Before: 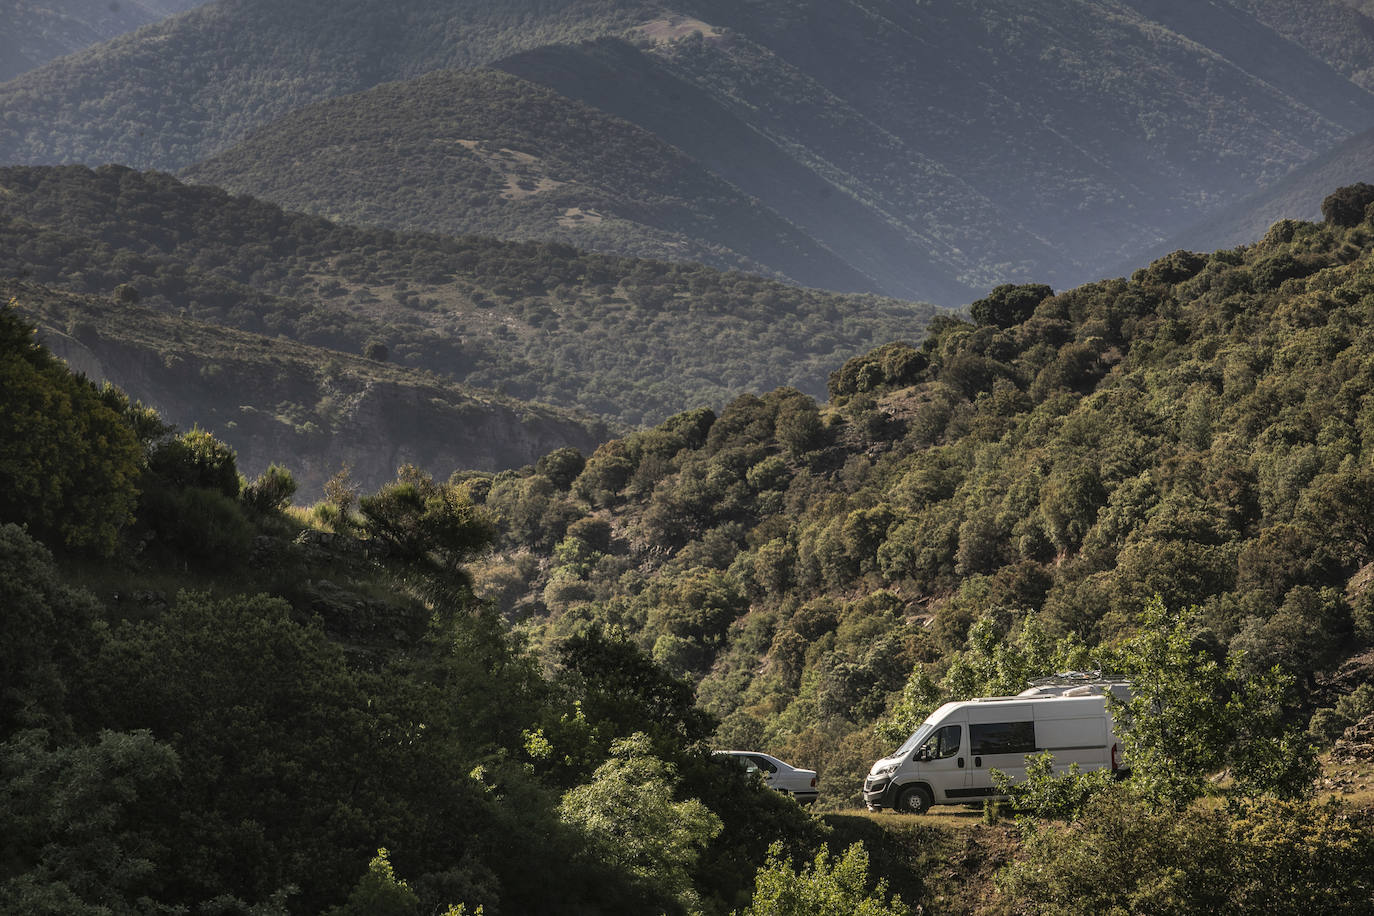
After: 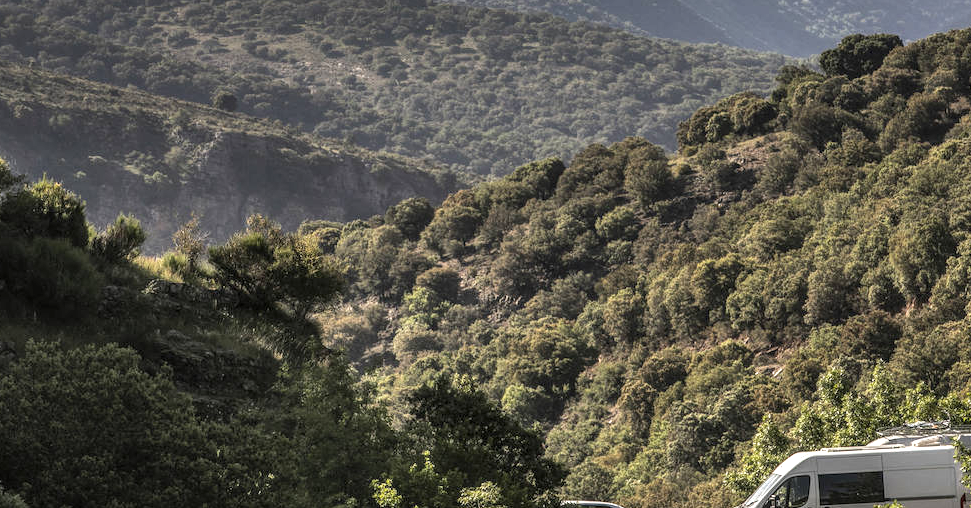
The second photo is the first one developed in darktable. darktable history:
shadows and highlights: shadows 36.61, highlights -28.17, soften with gaussian
exposure: compensate highlight preservation false
crop: left 10.992%, top 27.293%, right 18.294%, bottom 17.152%
tone equalizer: -8 EV -0.757 EV, -7 EV -0.721 EV, -6 EV -0.608 EV, -5 EV -0.404 EV, -3 EV 0.394 EV, -2 EV 0.6 EV, -1 EV 0.683 EV, +0 EV 0.756 EV, smoothing diameter 24.95%, edges refinement/feathering 6.85, preserve details guided filter
local contrast: on, module defaults
